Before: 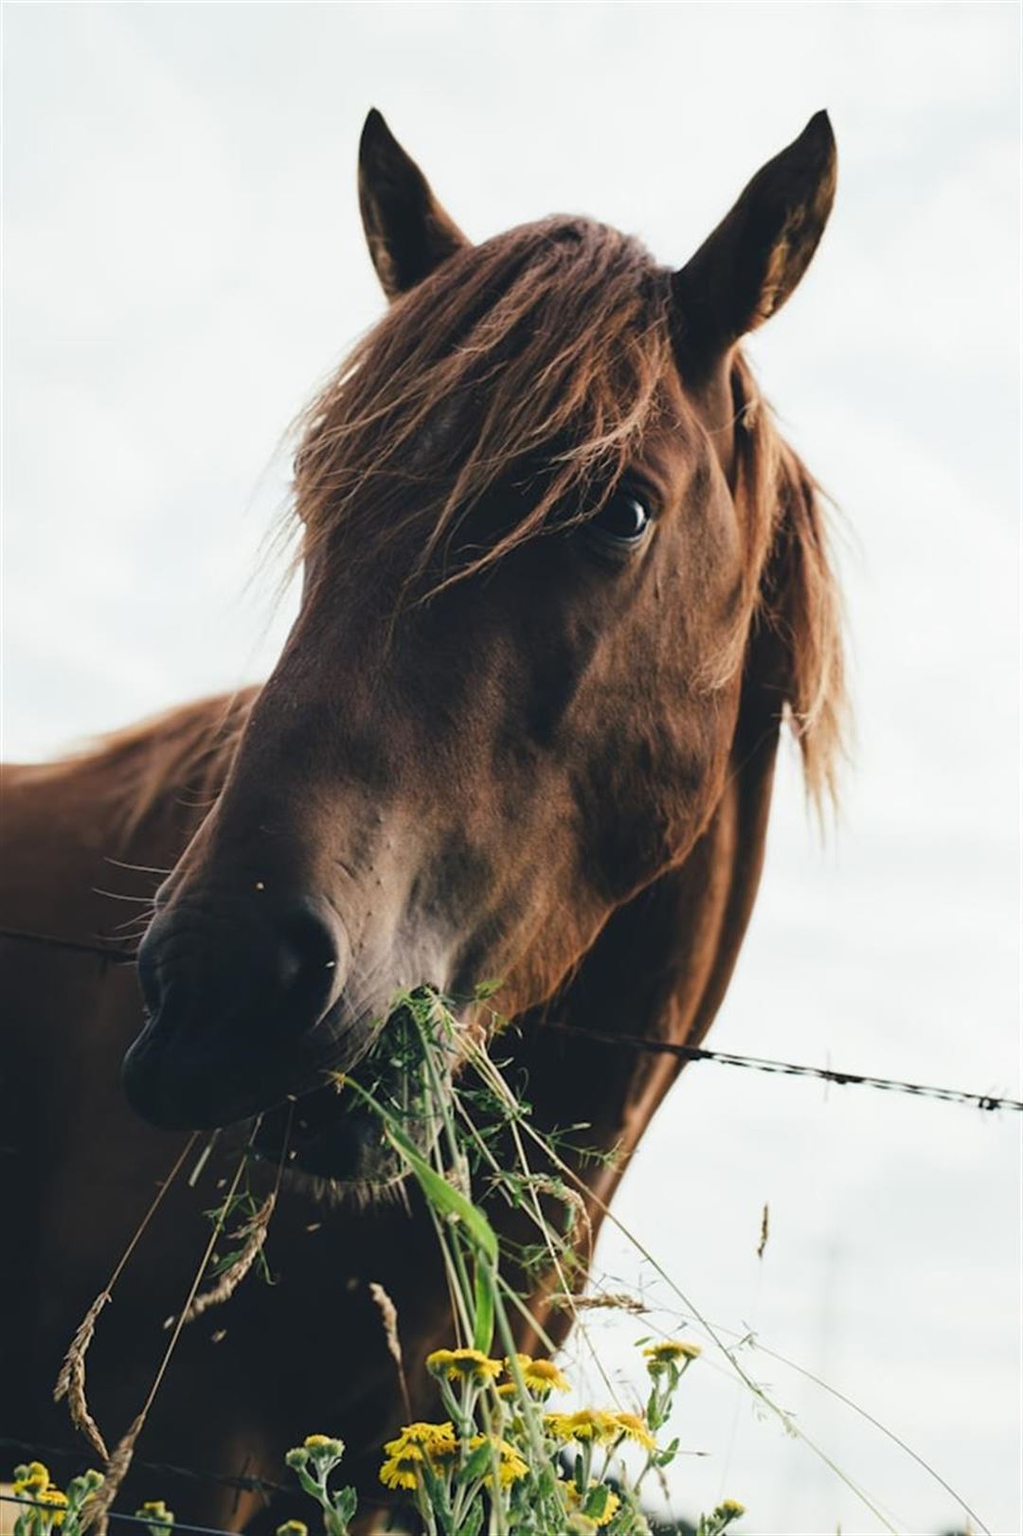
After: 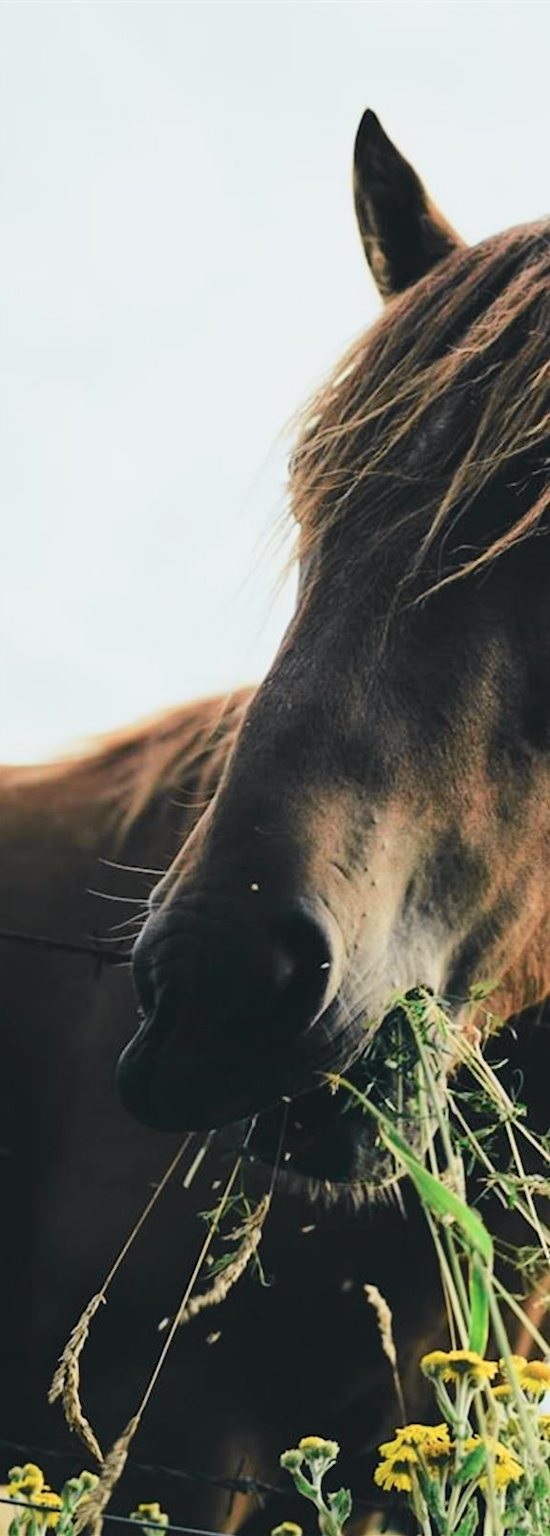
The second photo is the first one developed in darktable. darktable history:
tone curve: curves: ch0 [(0, 0.026) (0.104, 0.1) (0.233, 0.262) (0.398, 0.507) (0.498, 0.621) (0.65, 0.757) (0.835, 0.883) (1, 0.961)]; ch1 [(0, 0) (0.346, 0.307) (0.408, 0.369) (0.453, 0.457) (0.482, 0.476) (0.502, 0.498) (0.521, 0.503) (0.553, 0.554) (0.638, 0.646) (0.693, 0.727) (1, 1)]; ch2 [(0, 0) (0.366, 0.337) (0.434, 0.46) (0.485, 0.494) (0.5, 0.494) (0.511, 0.508) (0.537, 0.55) (0.579, 0.599) (0.663, 0.67) (1, 1)], color space Lab, independent channels, preserve colors none
crop: left 0.587%, right 45.588%, bottom 0.086%
